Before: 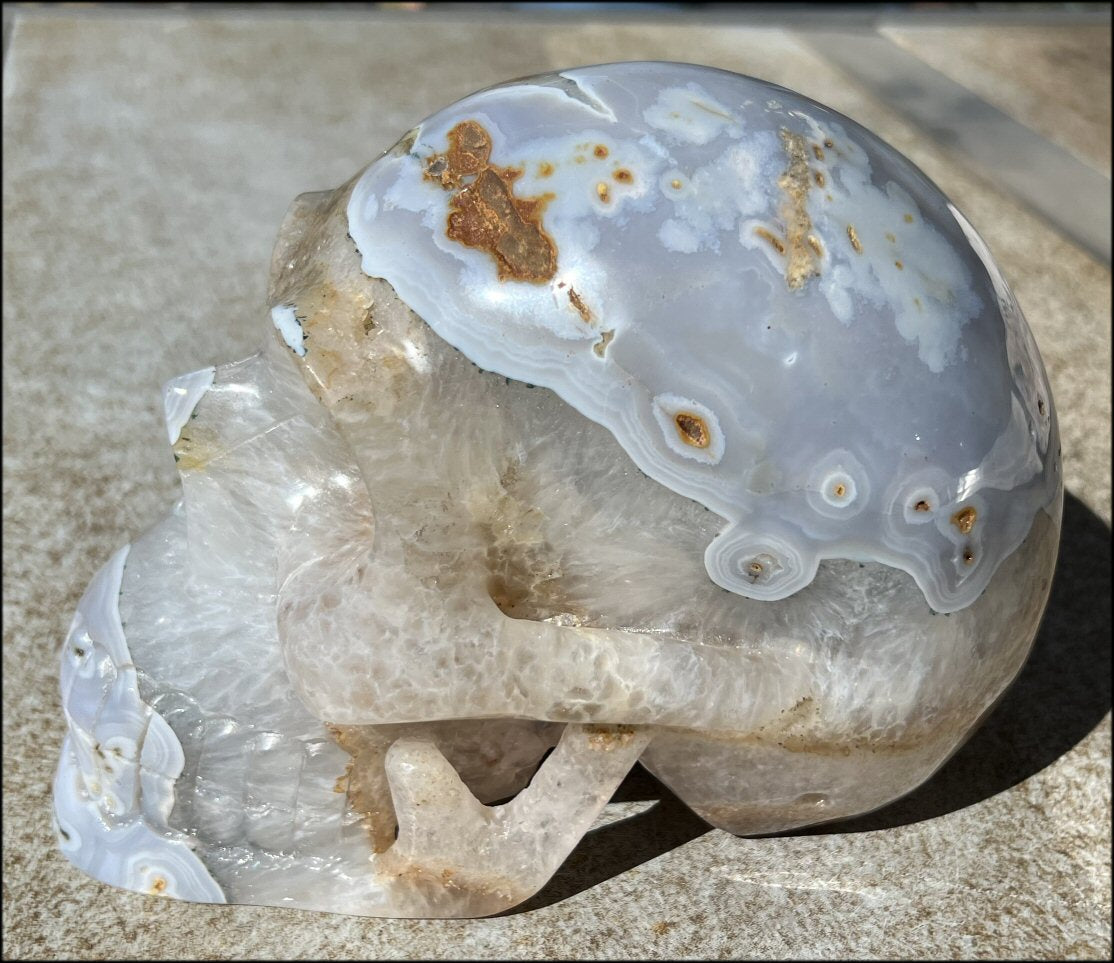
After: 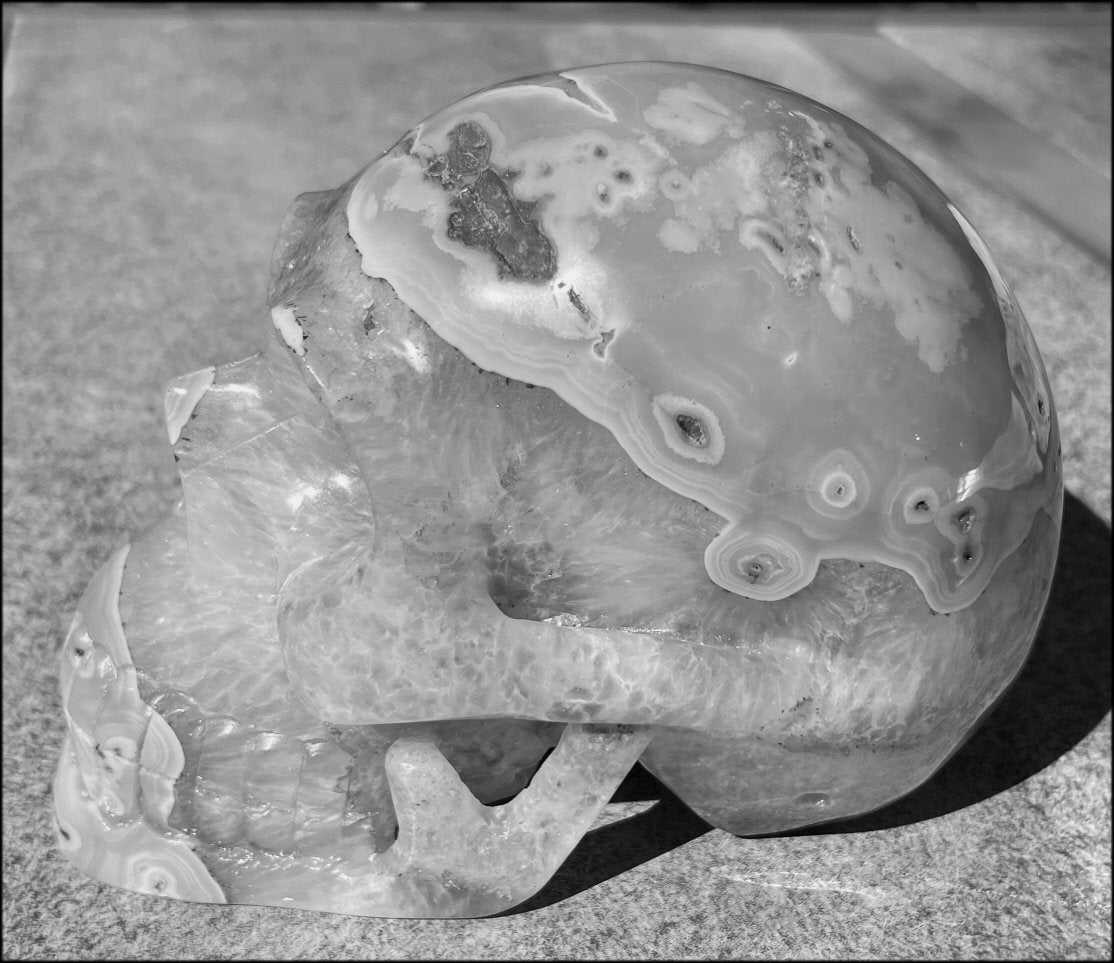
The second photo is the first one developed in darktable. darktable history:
monochrome: a 30.25, b 92.03
